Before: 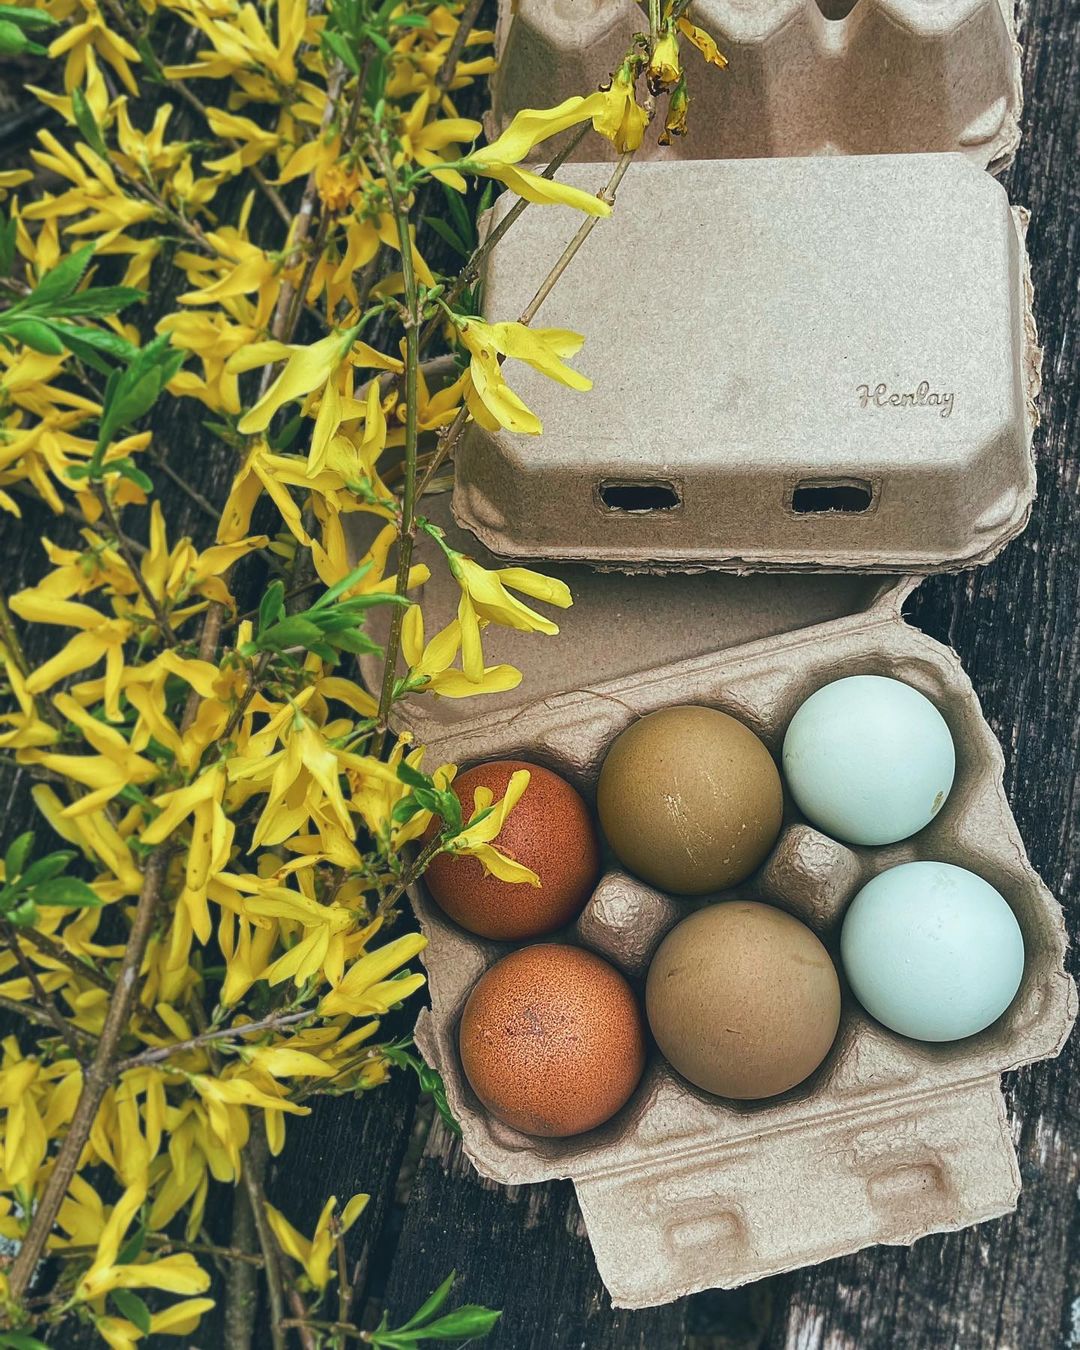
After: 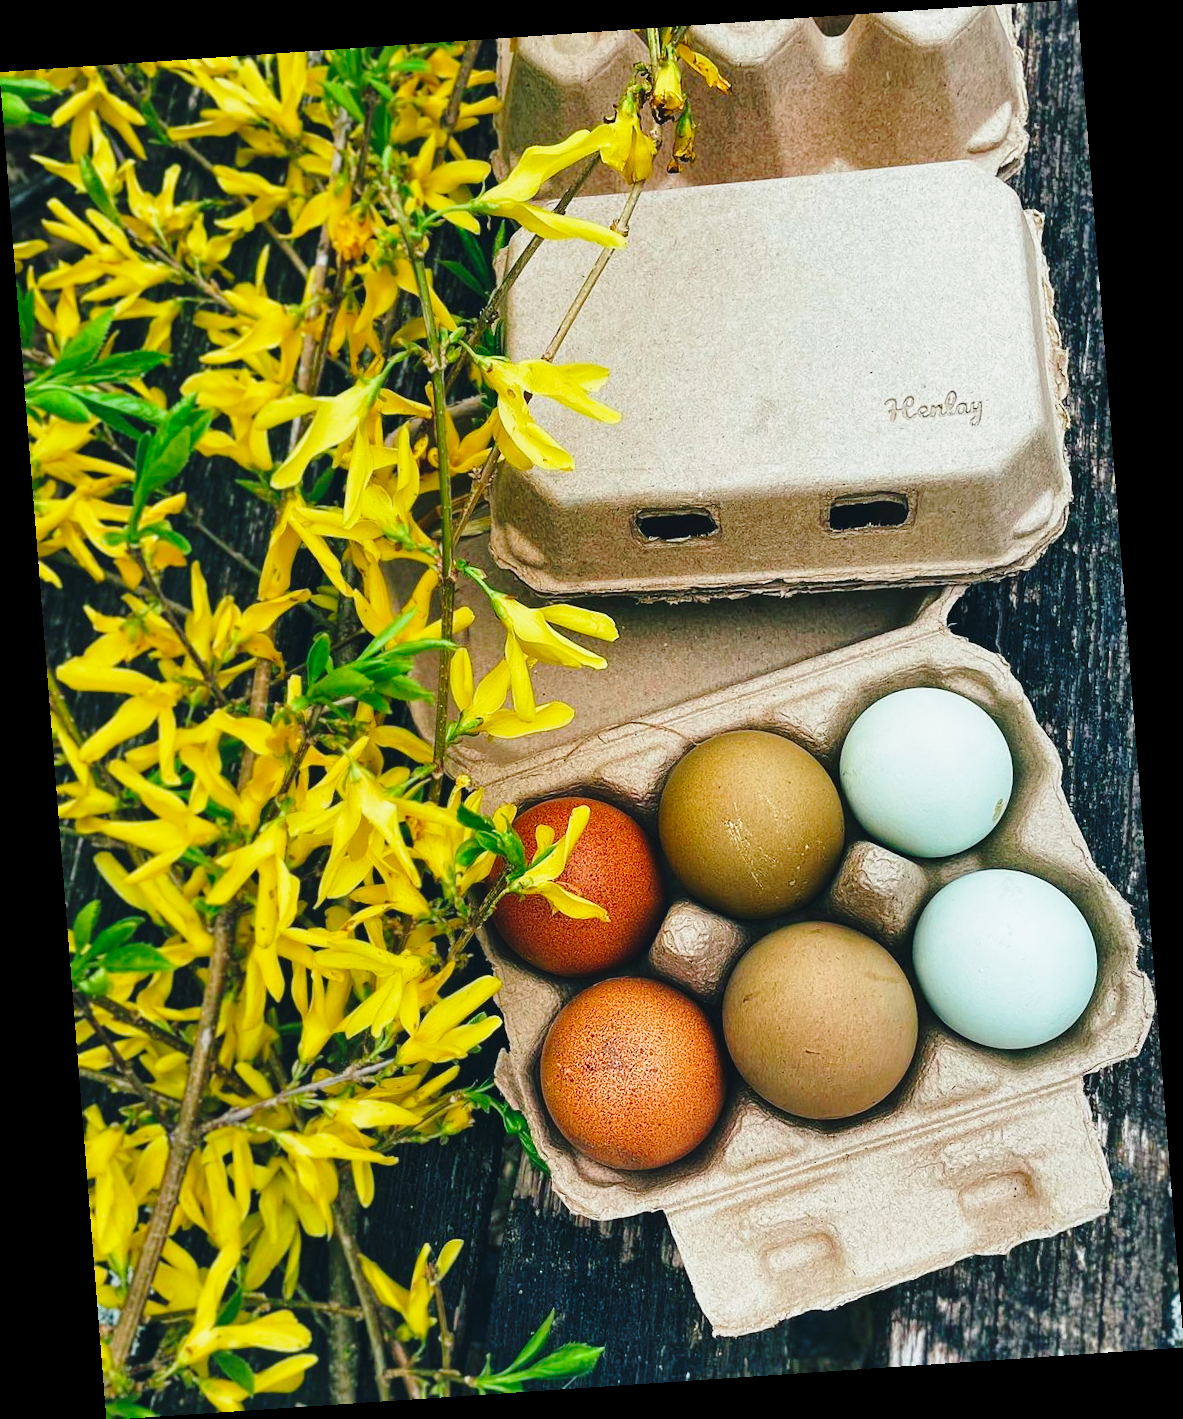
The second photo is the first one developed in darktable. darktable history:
rotate and perspective: rotation -4.2°, shear 0.006, automatic cropping off
color balance: contrast 8.5%, output saturation 105%
exposure: exposure -0.05 EV
tone equalizer: -8 EV 0.25 EV, -7 EV 0.417 EV, -6 EV 0.417 EV, -5 EV 0.25 EV, -3 EV -0.25 EV, -2 EV -0.417 EV, -1 EV -0.417 EV, +0 EV -0.25 EV, edges refinement/feathering 500, mask exposure compensation -1.57 EV, preserve details guided filter
base curve: curves: ch0 [(0, 0) (0.04, 0.03) (0.133, 0.232) (0.448, 0.748) (0.843, 0.968) (1, 1)], preserve colors none
